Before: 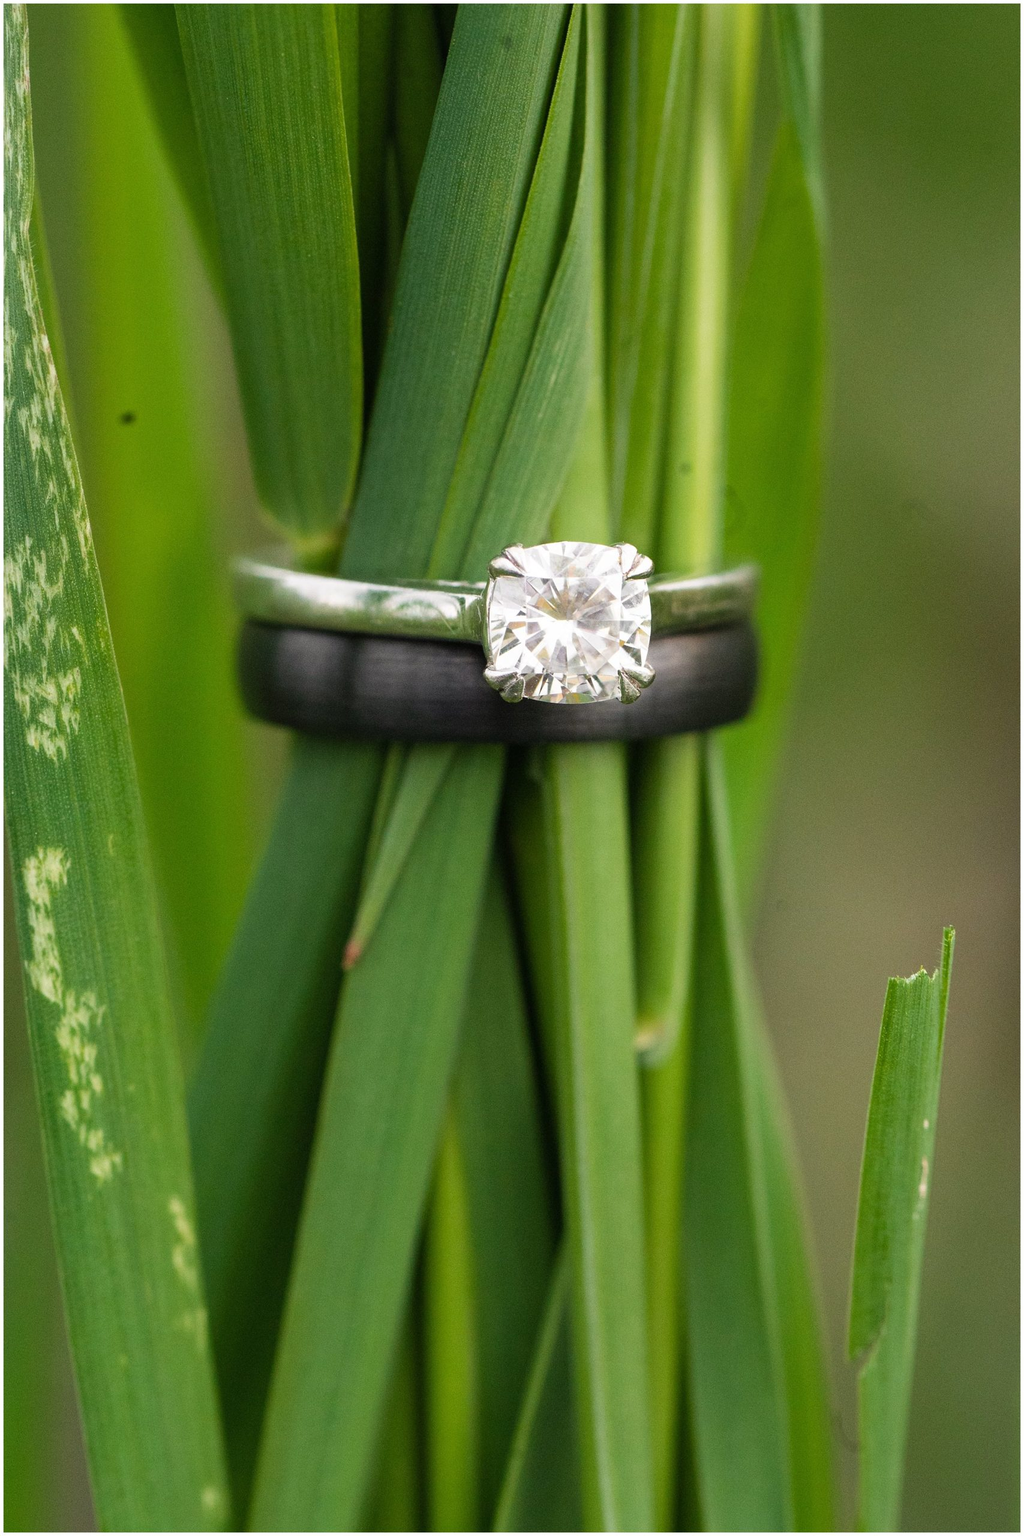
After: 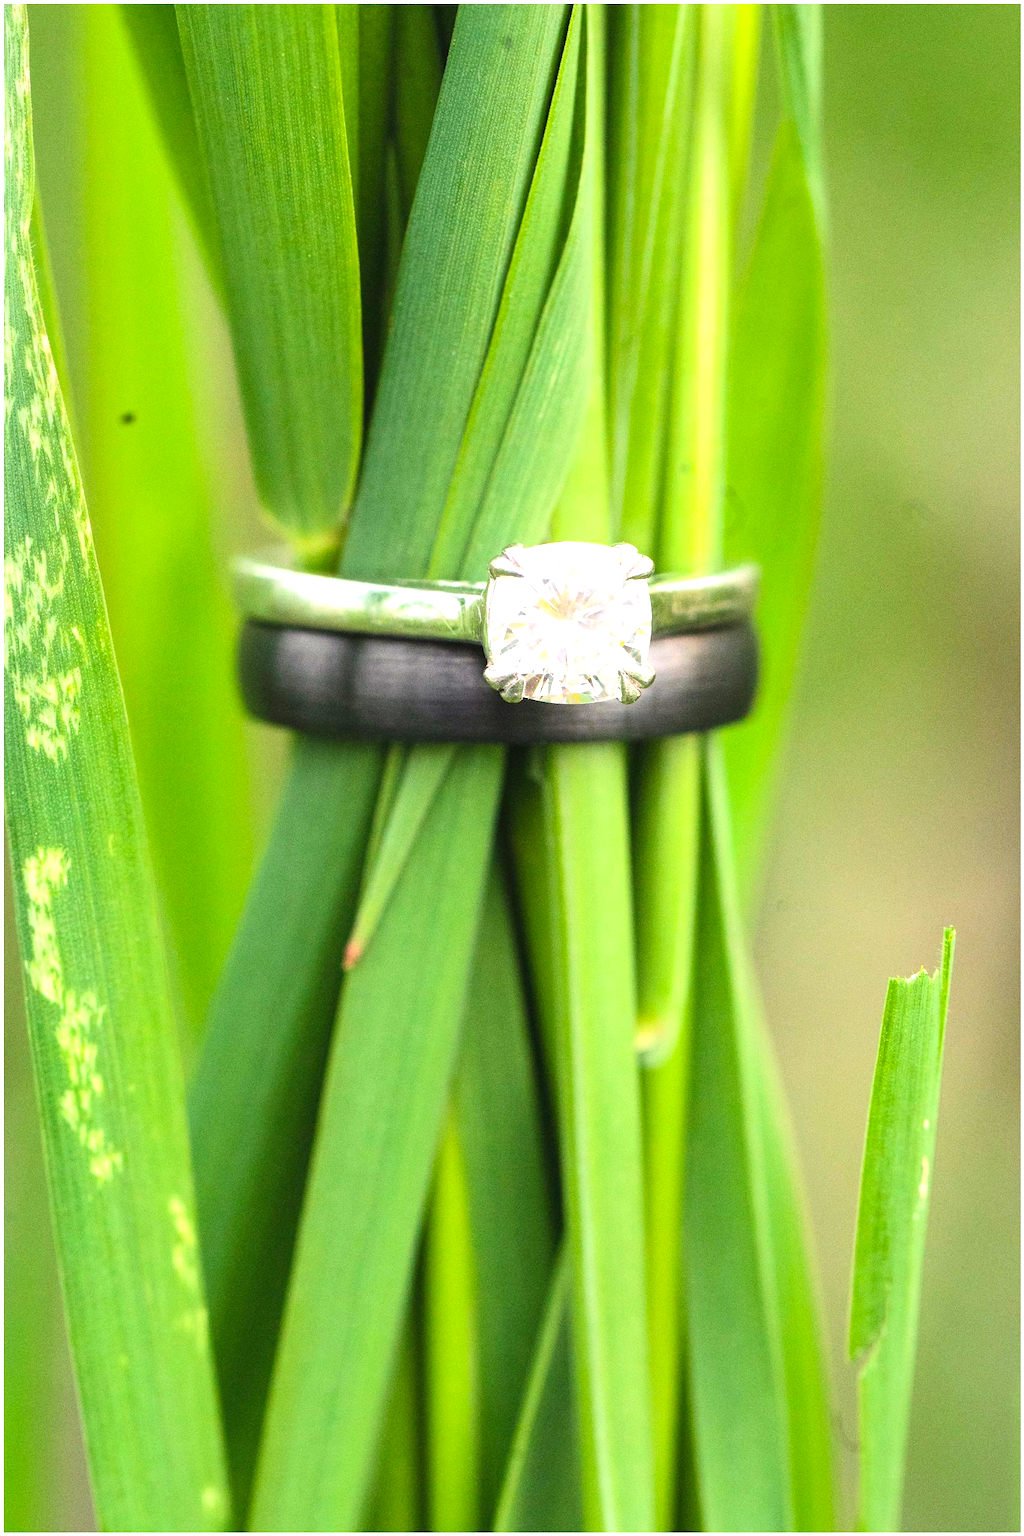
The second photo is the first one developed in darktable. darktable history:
exposure: black level correction 0, exposure 1.1 EV, compensate exposure bias true, compensate highlight preservation false
contrast brightness saturation: contrast 0.2, brightness 0.16, saturation 0.22
